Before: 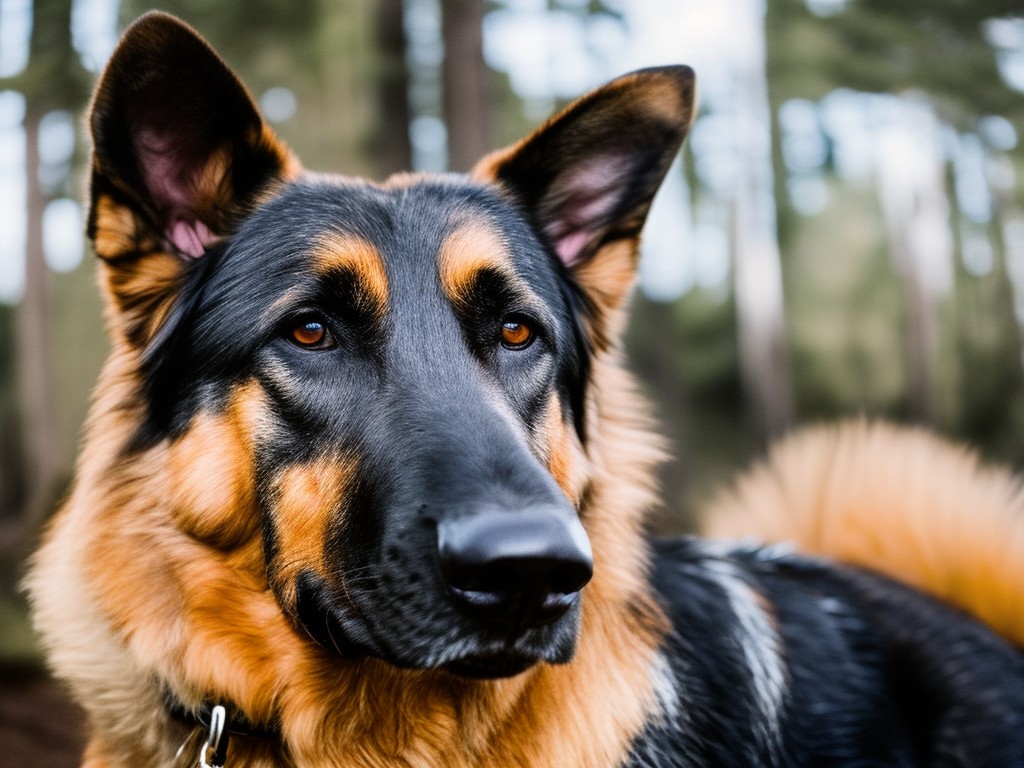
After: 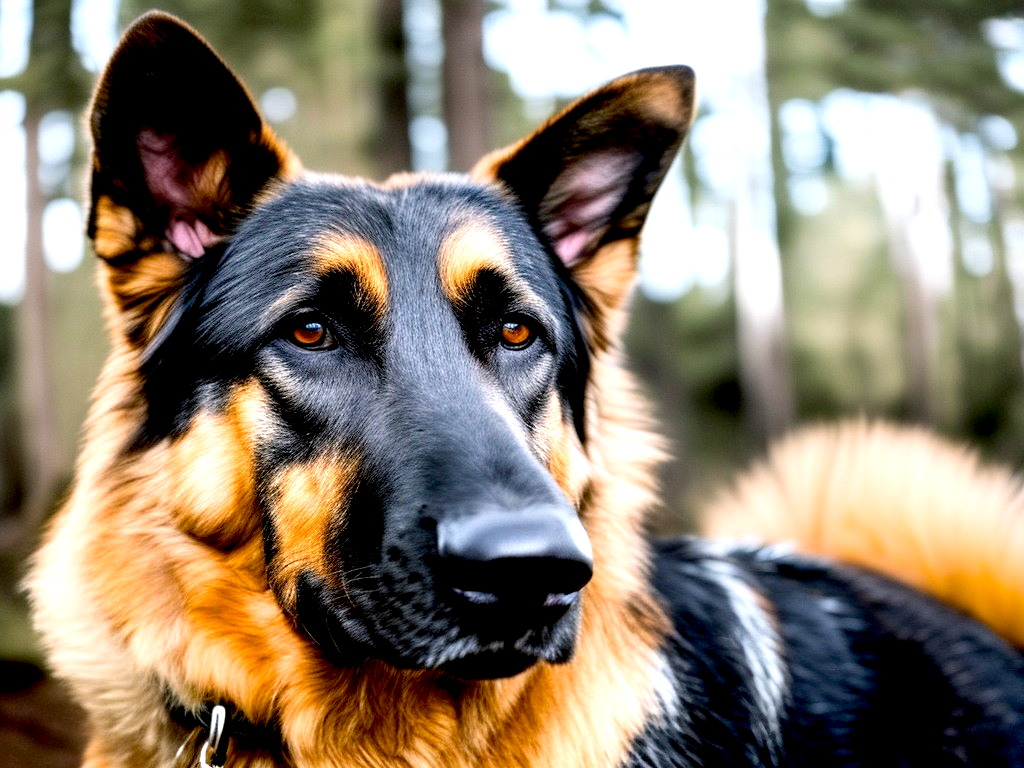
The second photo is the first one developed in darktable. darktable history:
exposure: black level correction 0.011, exposure 0.696 EV, compensate highlight preservation false
